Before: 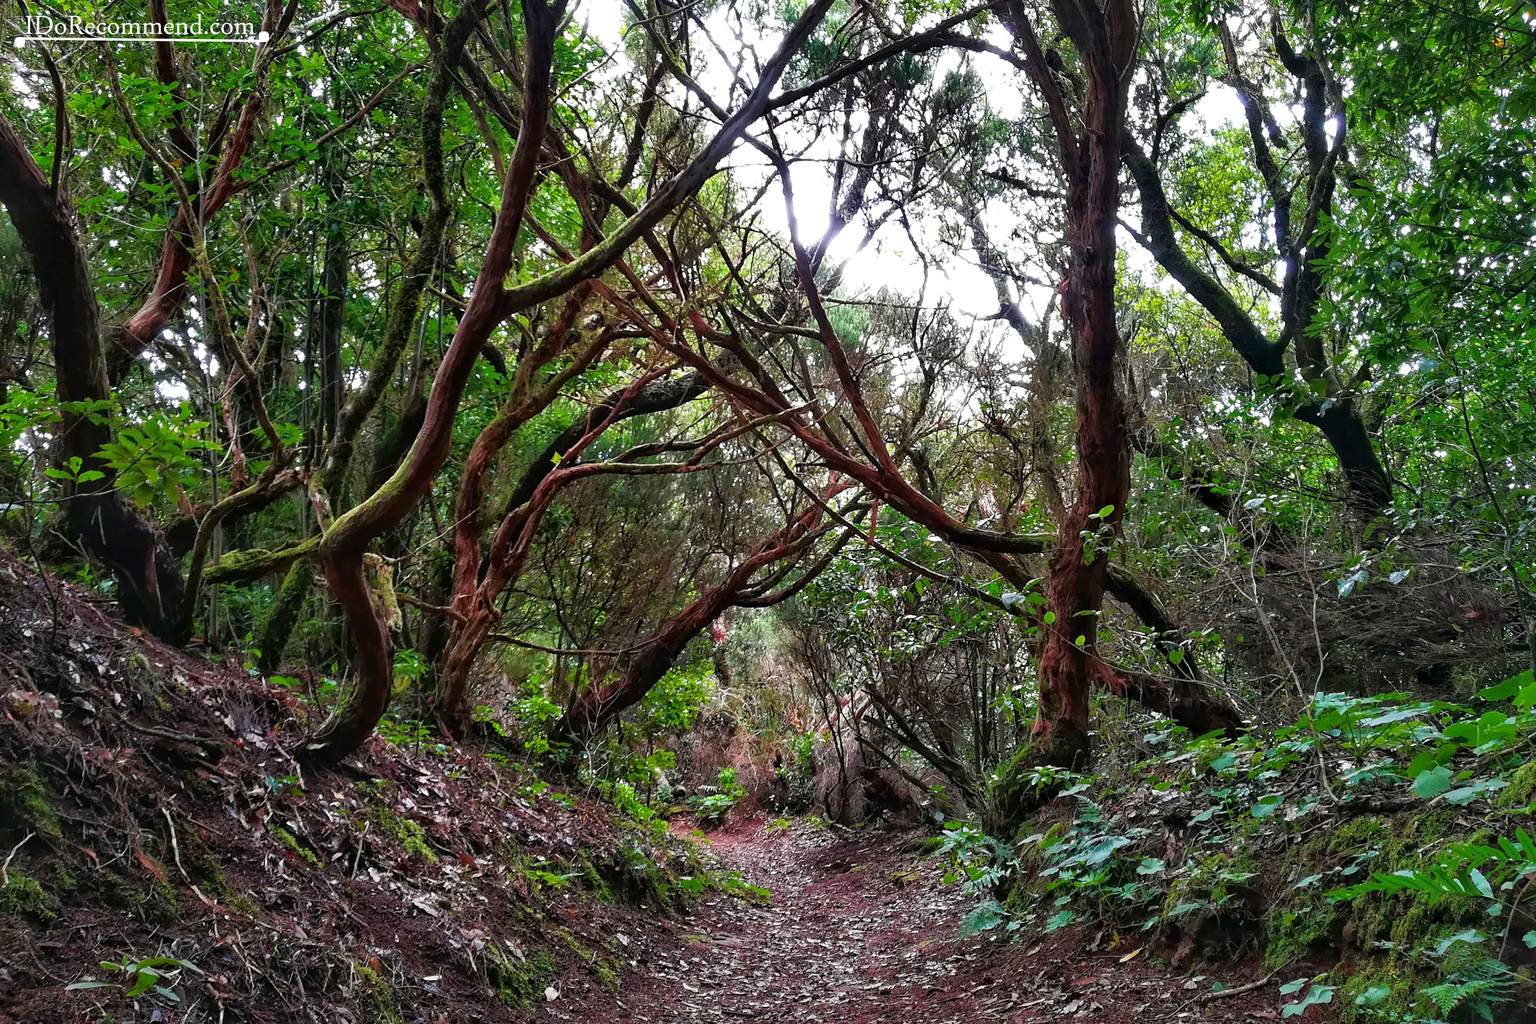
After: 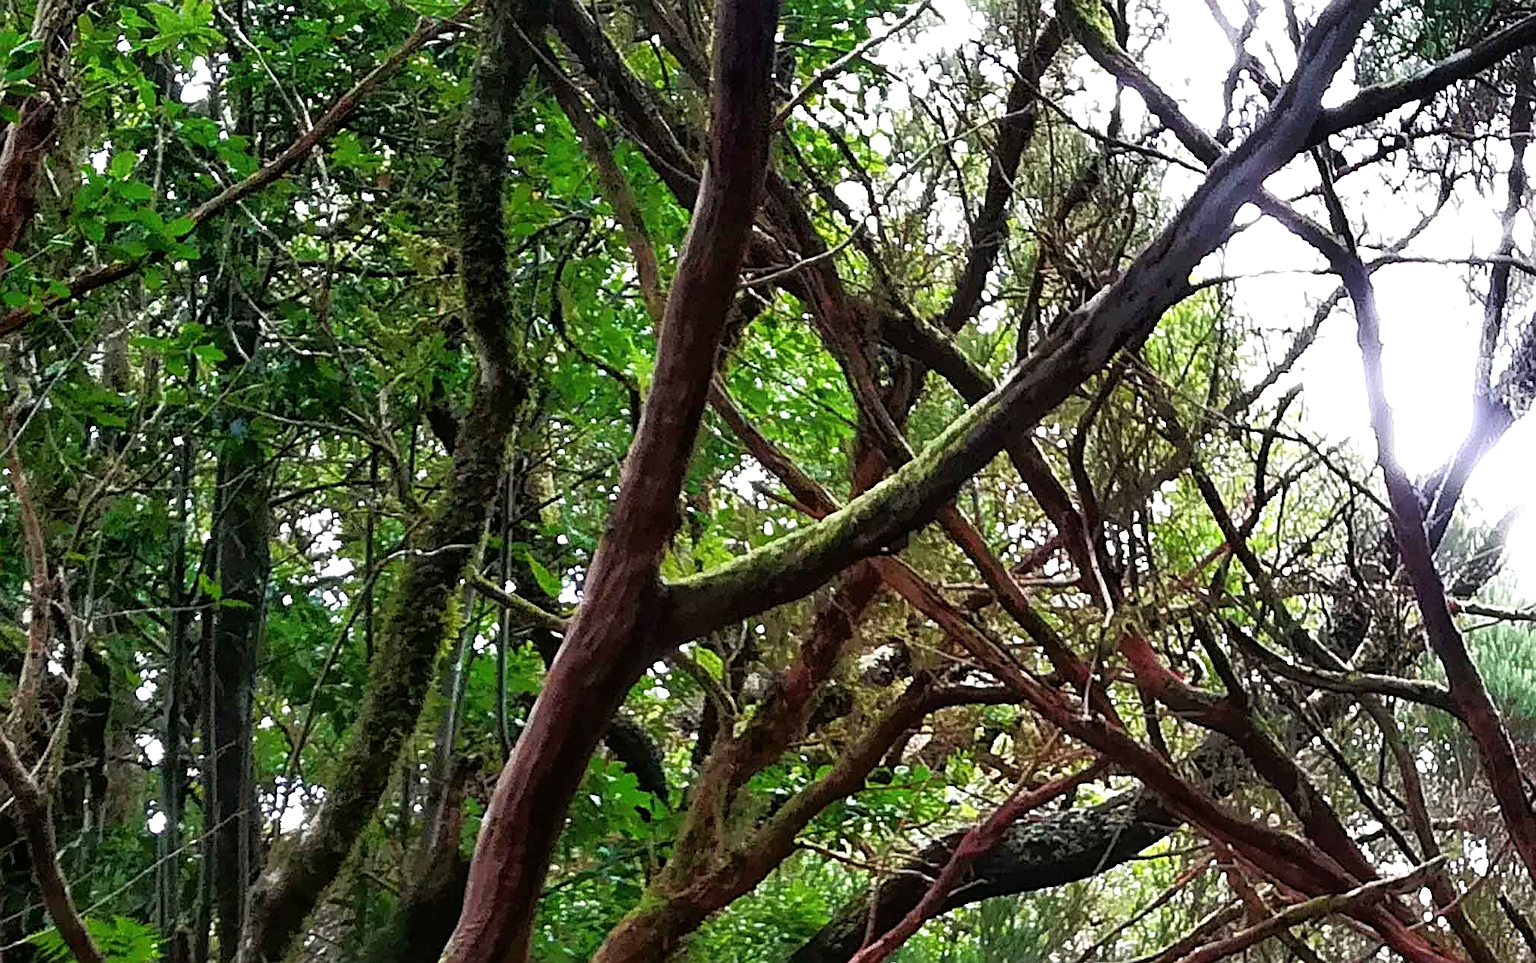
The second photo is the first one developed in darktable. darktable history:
crop: left 15.593%, top 5.451%, right 44.338%, bottom 56.845%
levels: levels [0, 0.476, 0.951]
sharpen: on, module defaults
contrast brightness saturation: contrast 0.012, saturation -0.067
shadows and highlights: shadows -24.84, highlights 48.64, soften with gaussian
